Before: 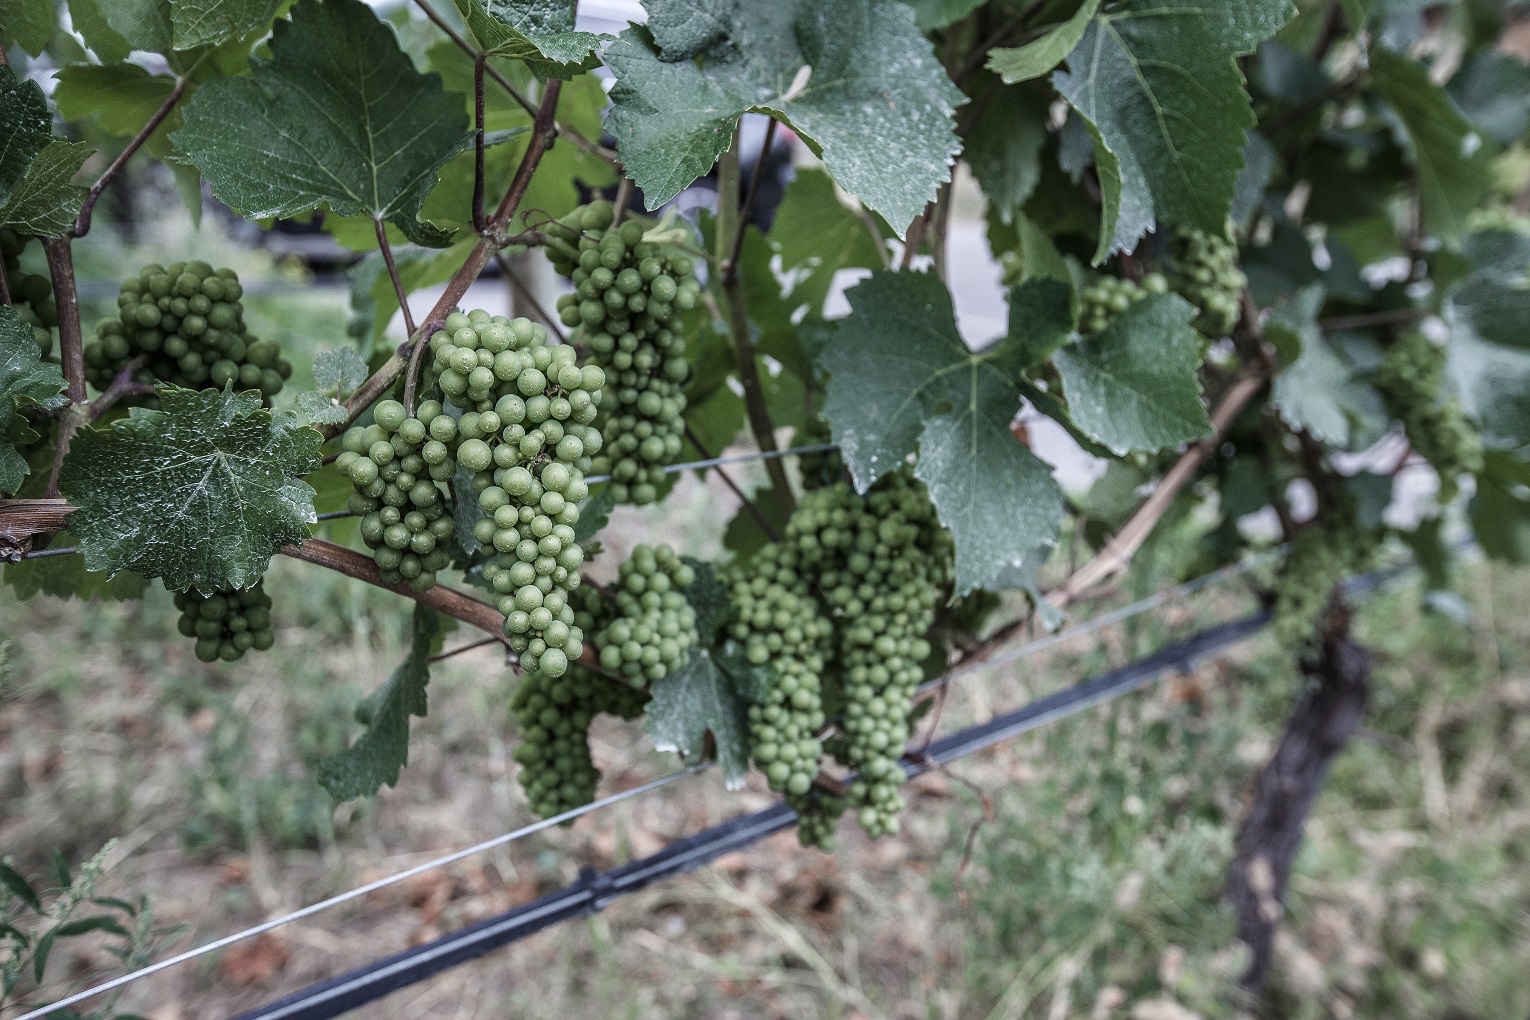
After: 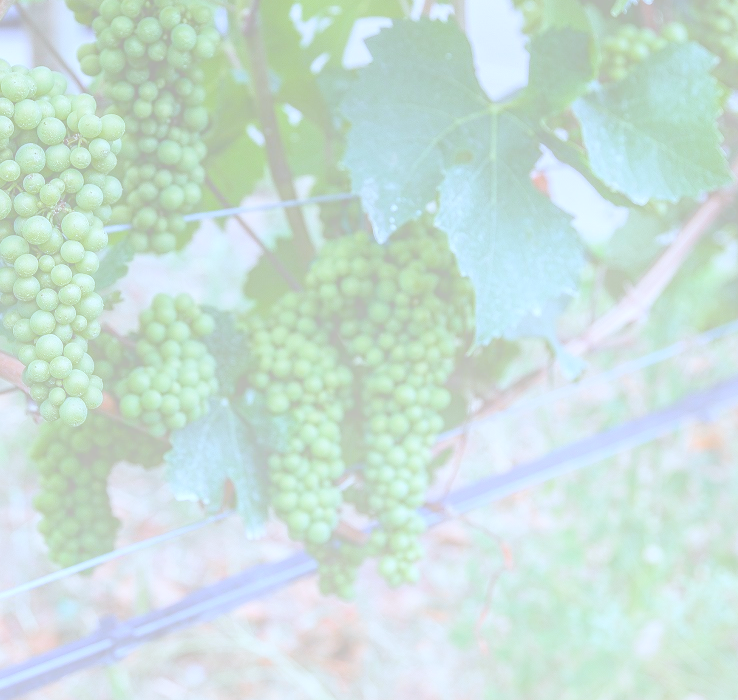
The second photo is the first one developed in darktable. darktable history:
bloom: size 70%, threshold 25%, strength 70%
white balance: red 0.924, blue 1.095
crop: left 31.379%, top 24.658%, right 20.326%, bottom 6.628%
